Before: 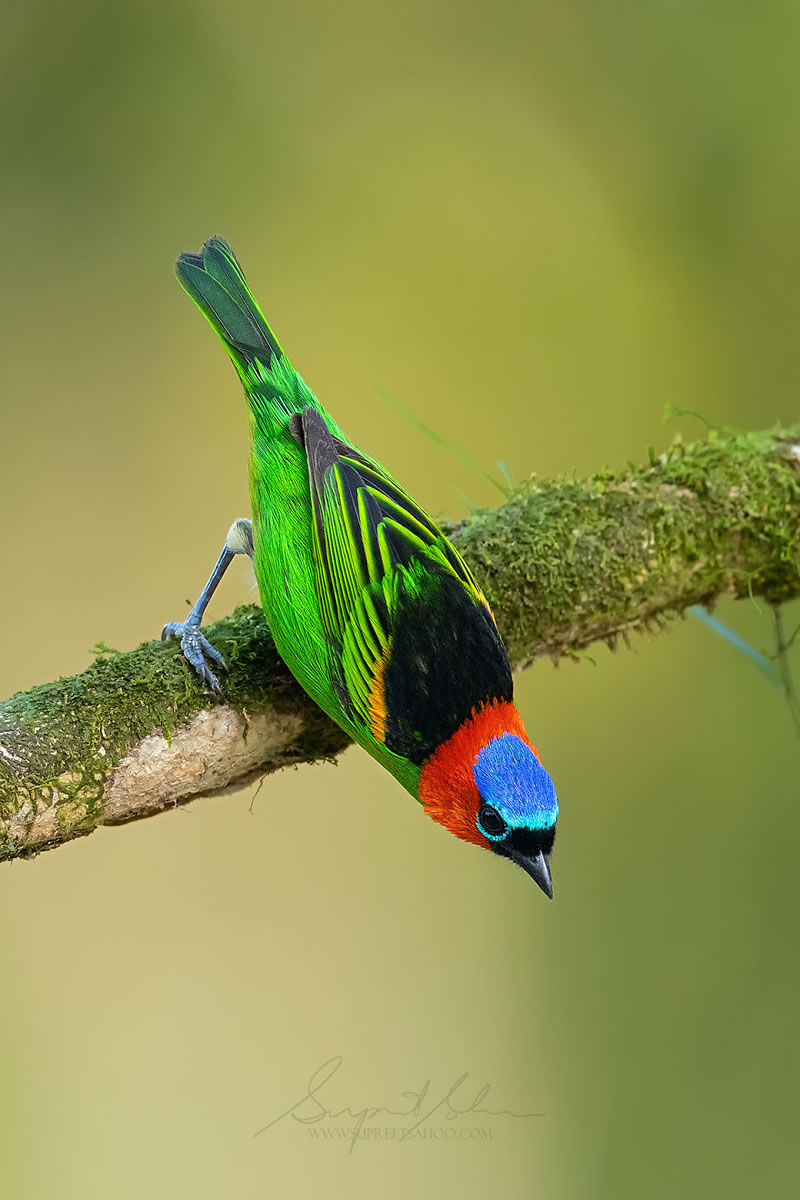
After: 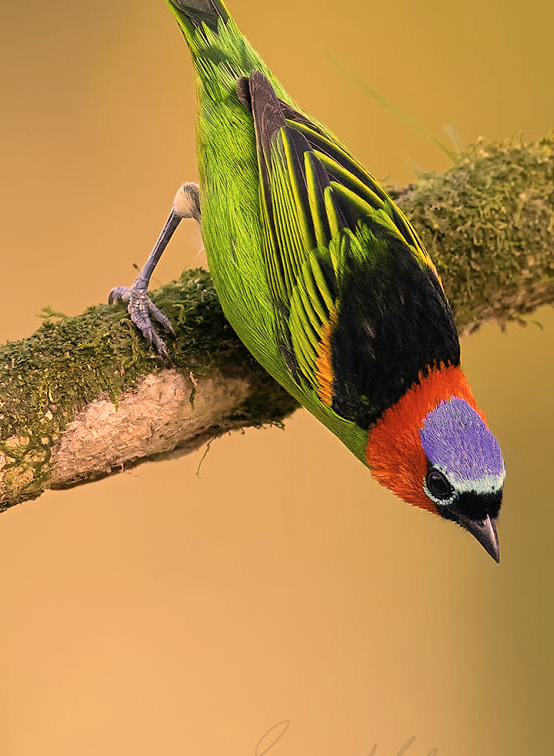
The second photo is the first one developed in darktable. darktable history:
color correction: highlights a* 39.57, highlights b* 39.96, saturation 0.692
crop: left 6.705%, top 28.024%, right 24.022%, bottom 8.924%
